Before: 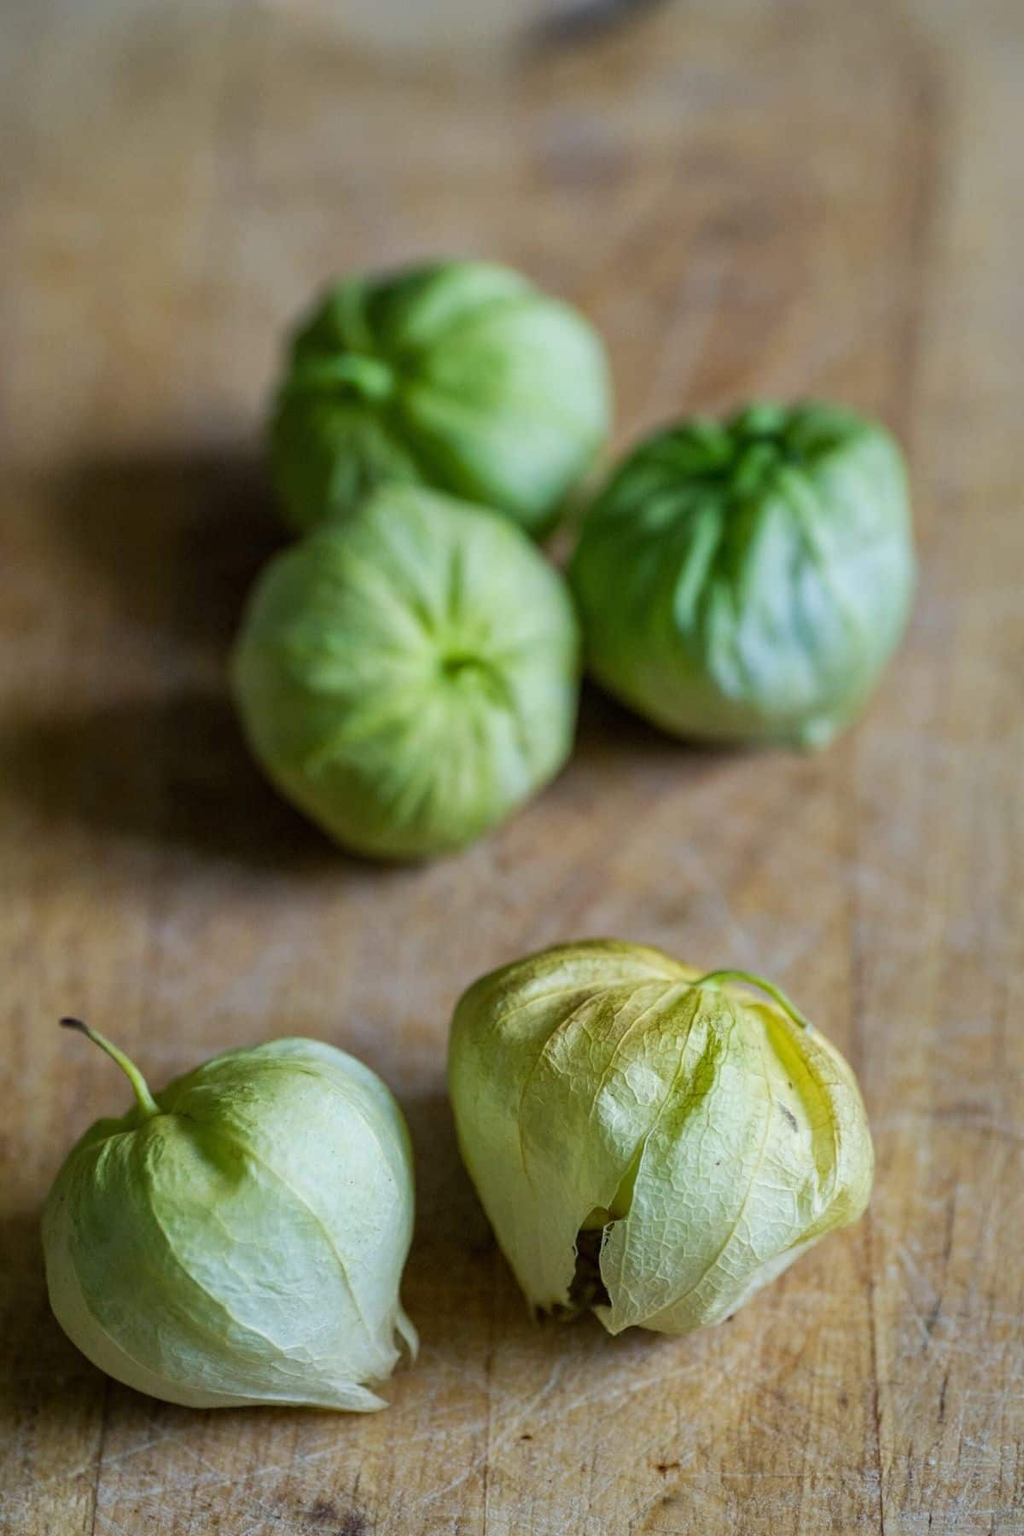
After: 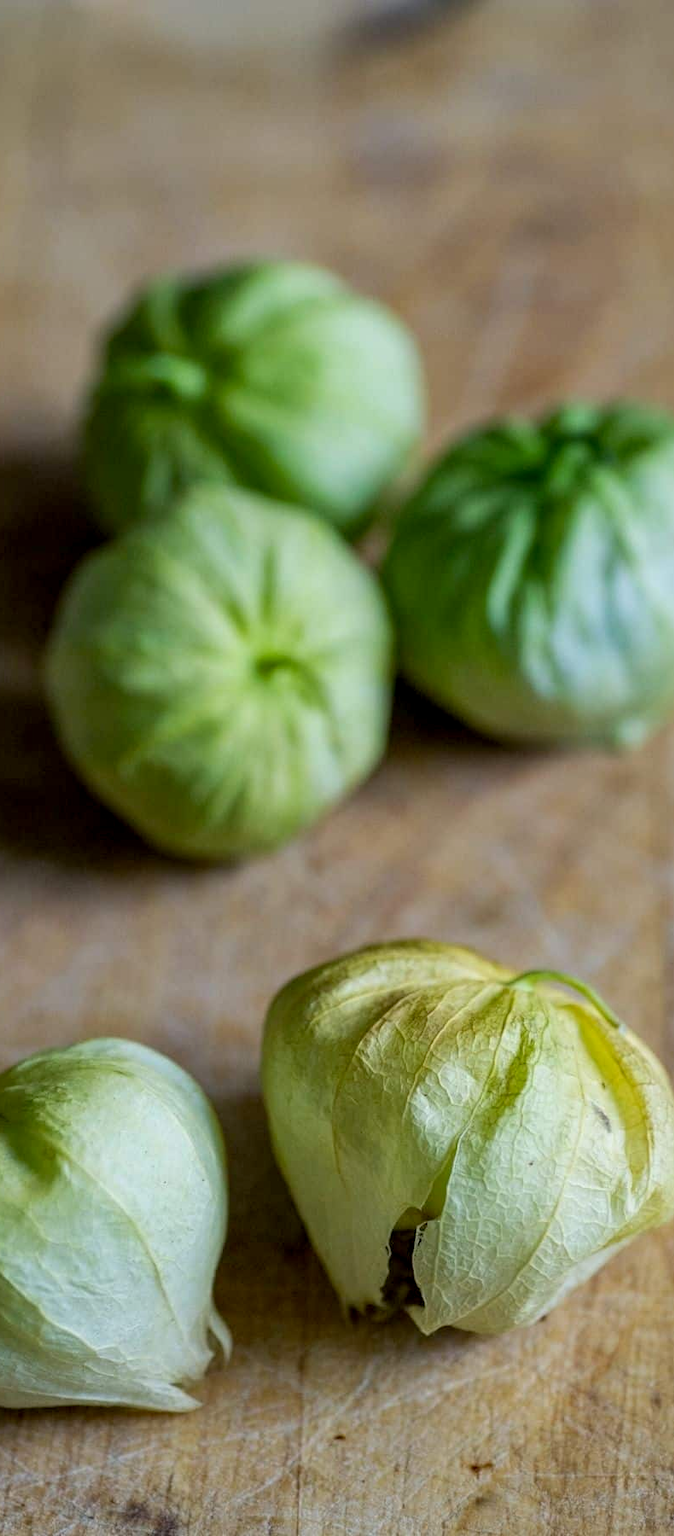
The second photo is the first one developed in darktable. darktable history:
crop and rotate: left 18.309%, right 15.804%
exposure: black level correction 0.004, exposure 0.017 EV, compensate exposure bias true, compensate highlight preservation false
